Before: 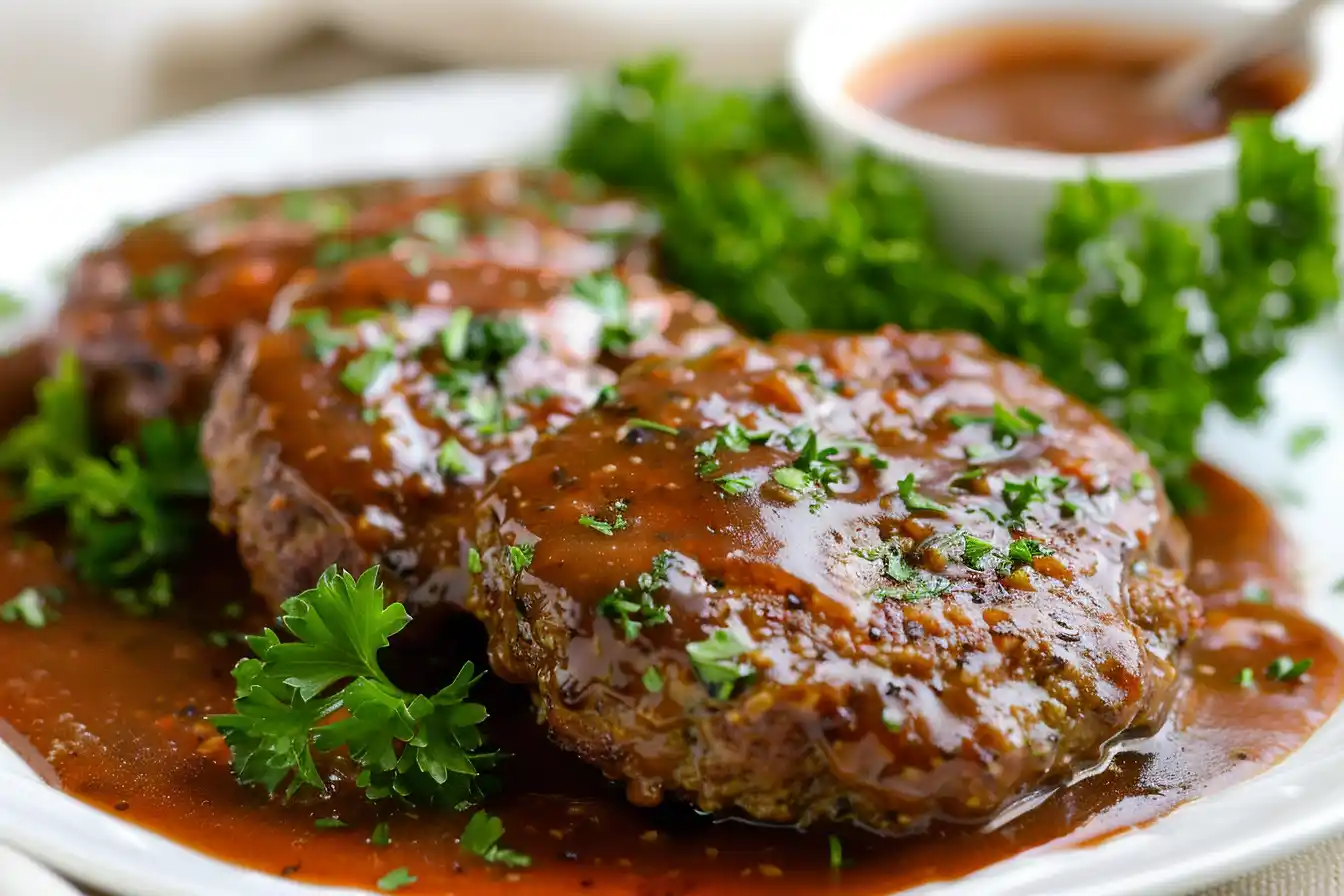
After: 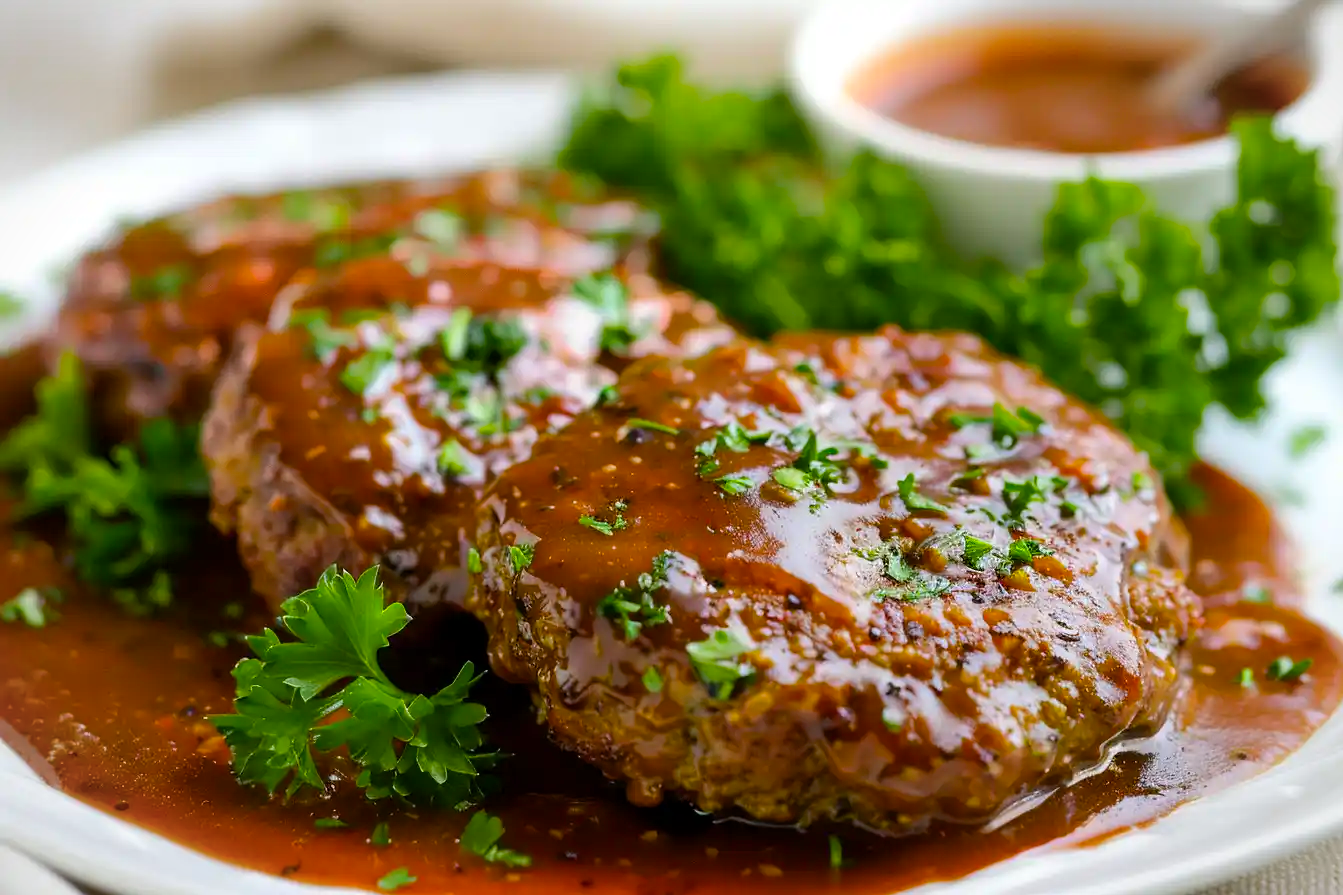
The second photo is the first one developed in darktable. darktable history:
color balance rgb: shadows lift › hue 86.83°, perceptual saturation grading › global saturation 19.673%, perceptual brilliance grading › global brilliance 2.669%, perceptual brilliance grading › highlights -2.645%, perceptual brilliance grading › shadows 2.843%, global vibrance 20%
exposure: black level correction 0.001, compensate highlight preservation false
crop: left 0.042%
vignetting: fall-off start 99.82%, brightness -0.271, width/height ratio 1.302
